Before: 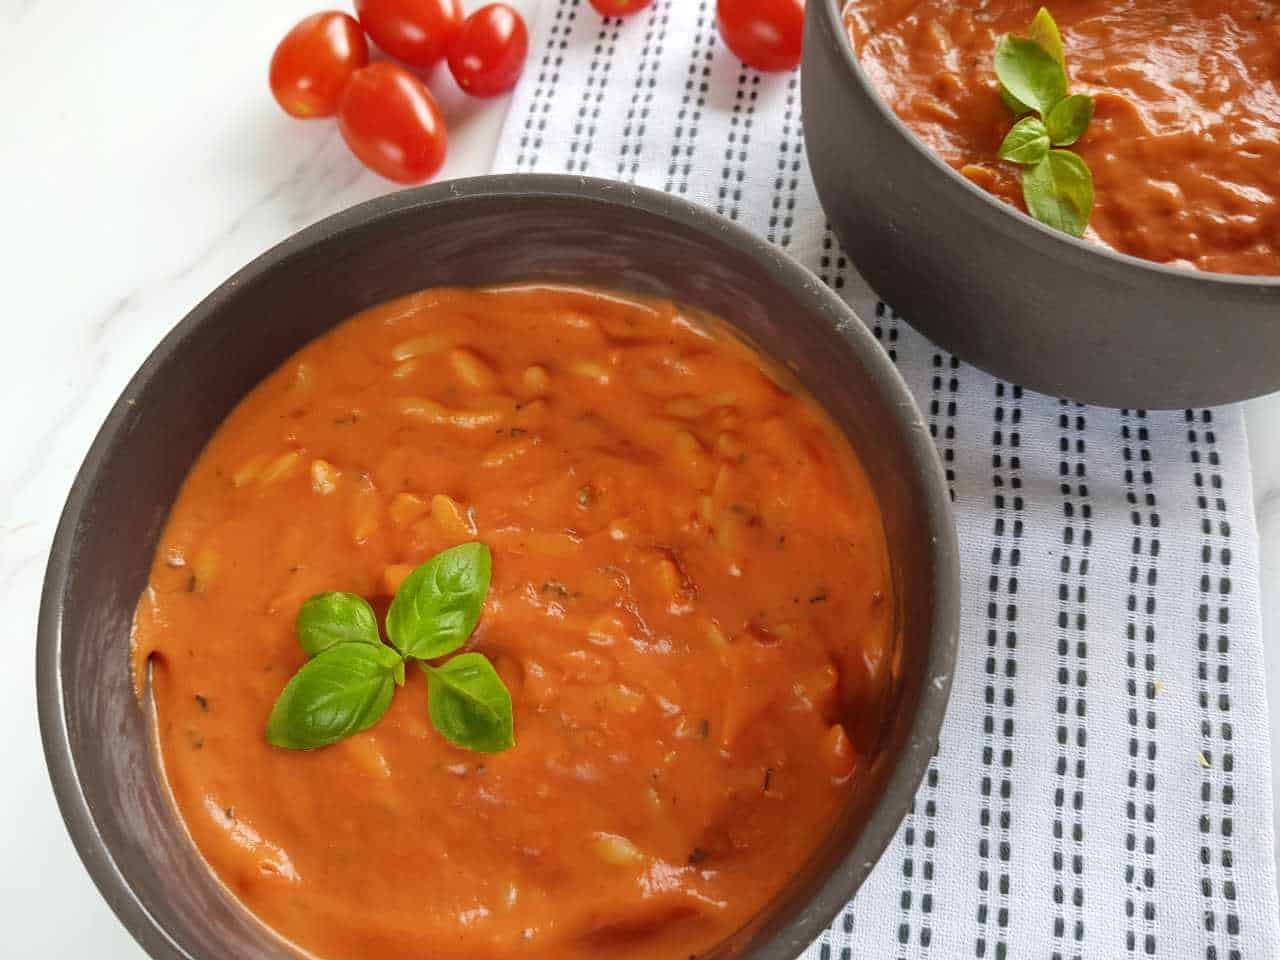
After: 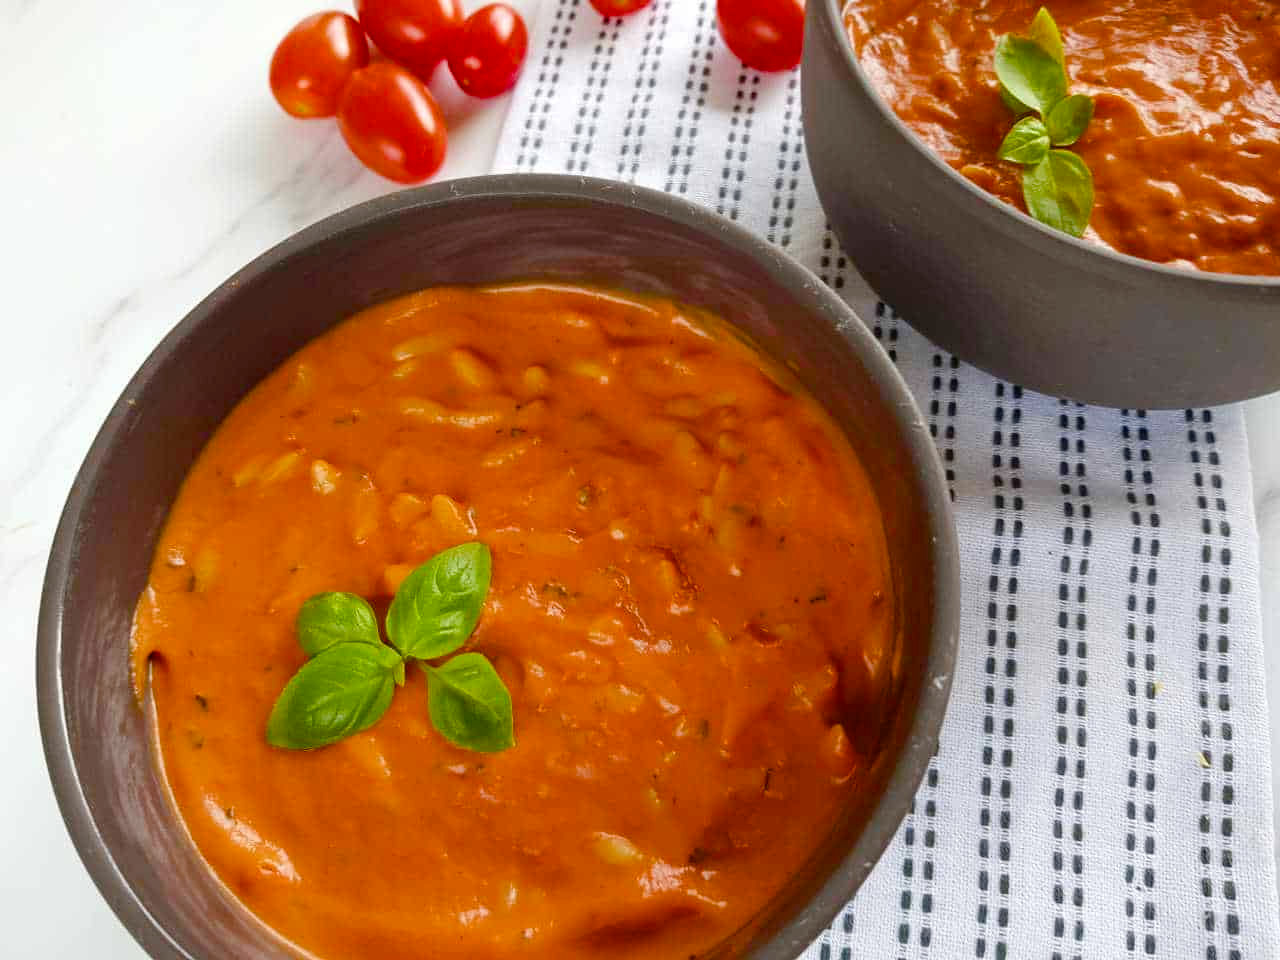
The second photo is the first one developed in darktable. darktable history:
color balance rgb: perceptual saturation grading › global saturation 45.103%, perceptual saturation grading › highlights -50.412%, perceptual saturation grading › shadows 30.442%, global vibrance 14.884%
